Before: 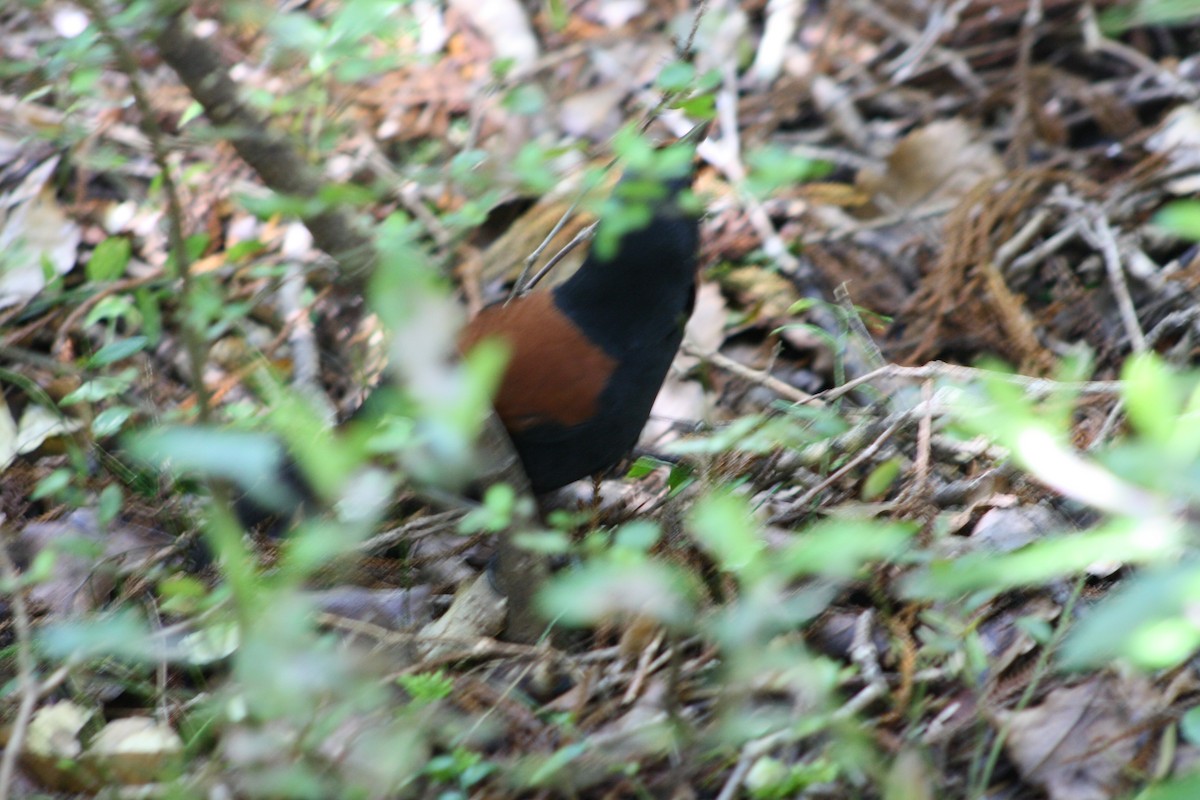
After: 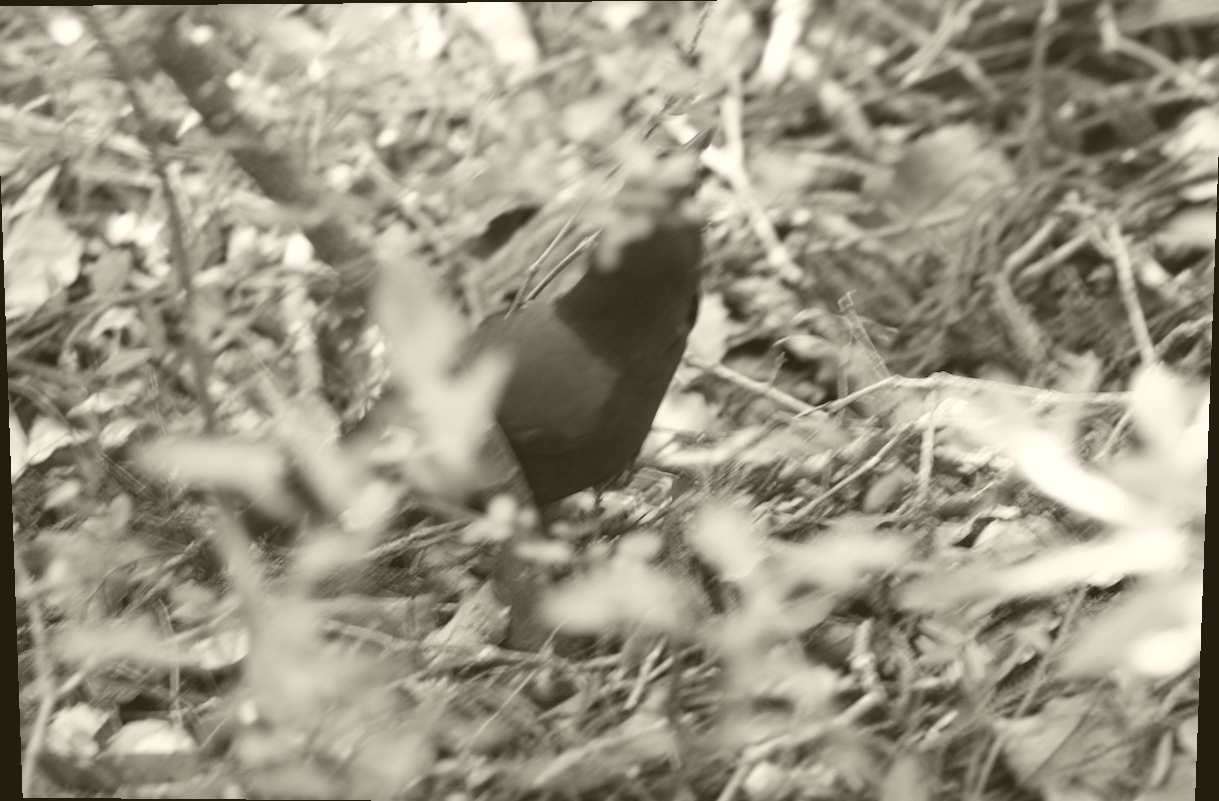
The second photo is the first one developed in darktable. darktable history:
crop: left 0.434%, top 0.485%, right 0.244%, bottom 0.386%
exposure: black level correction 0, exposure 1.6 EV, compensate exposure bias true, compensate highlight preservation false
rotate and perspective: lens shift (vertical) 0.048, lens shift (horizontal) -0.024, automatic cropping off
colorize: hue 41.44°, saturation 22%, source mix 60%, lightness 10.61%
